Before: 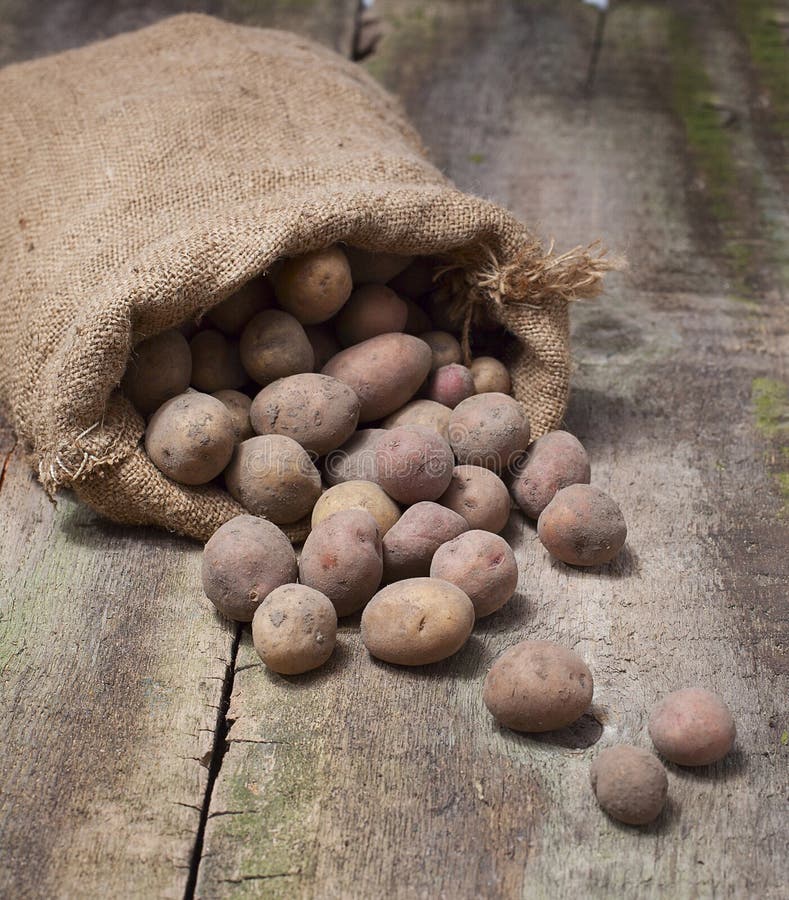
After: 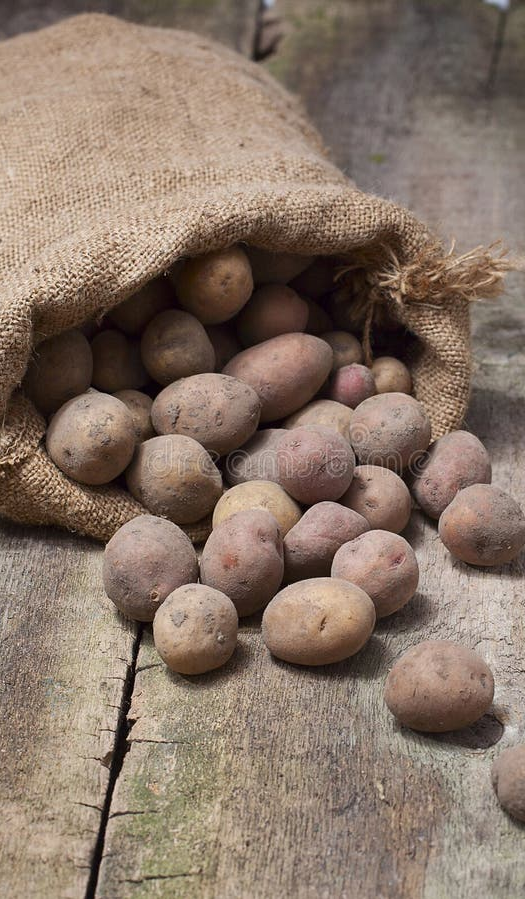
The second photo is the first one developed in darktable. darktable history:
rotate and perspective: automatic cropping original format, crop left 0, crop top 0
crop and rotate: left 12.648%, right 20.685%
